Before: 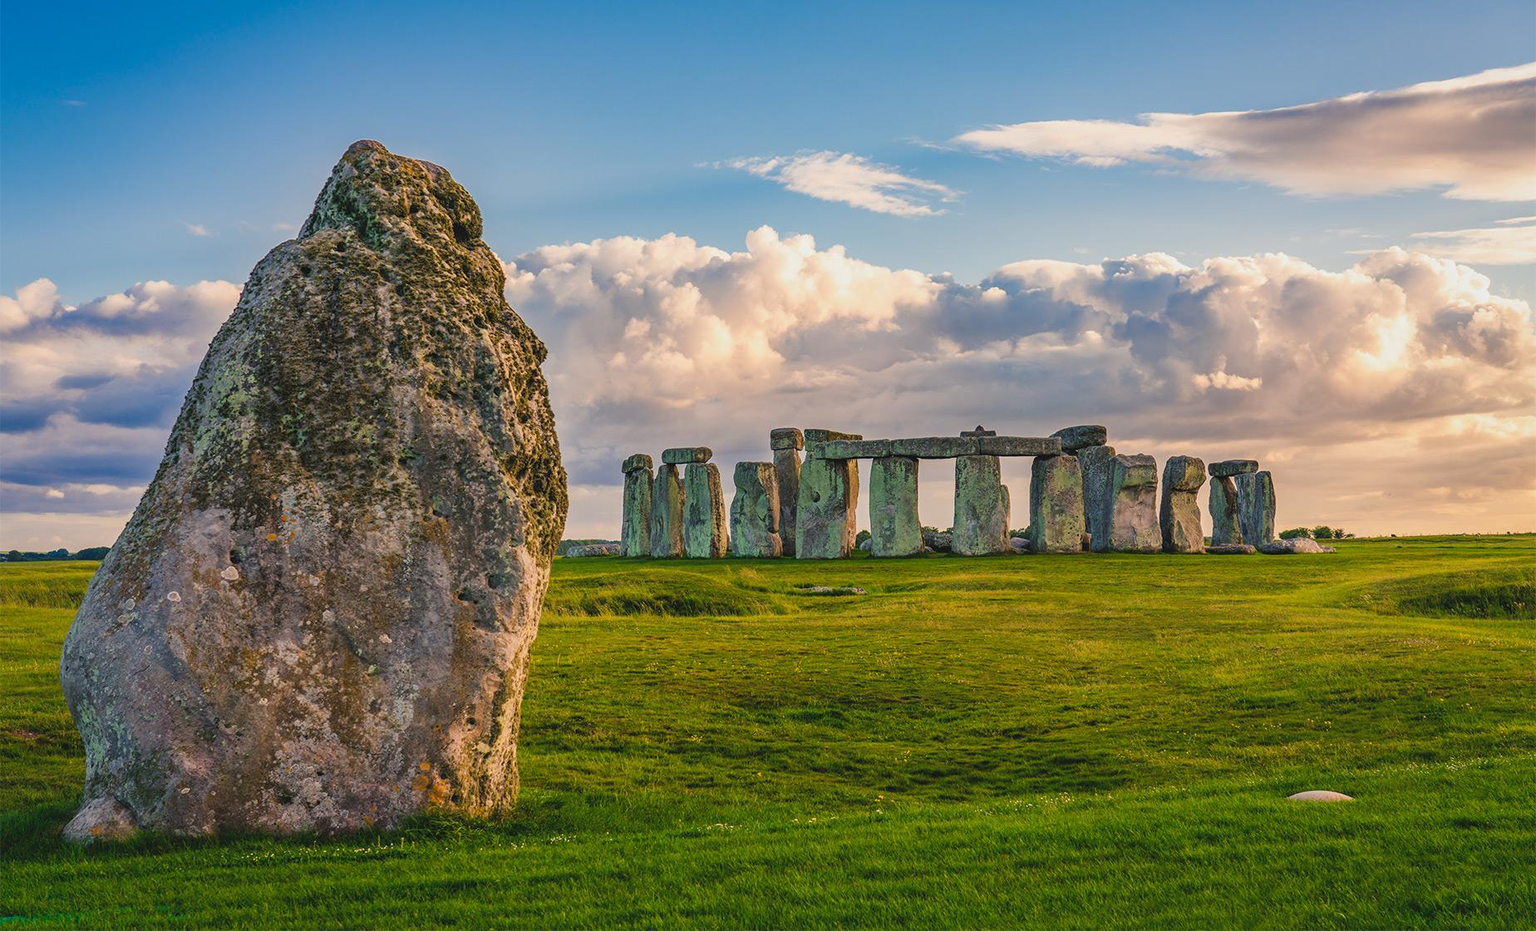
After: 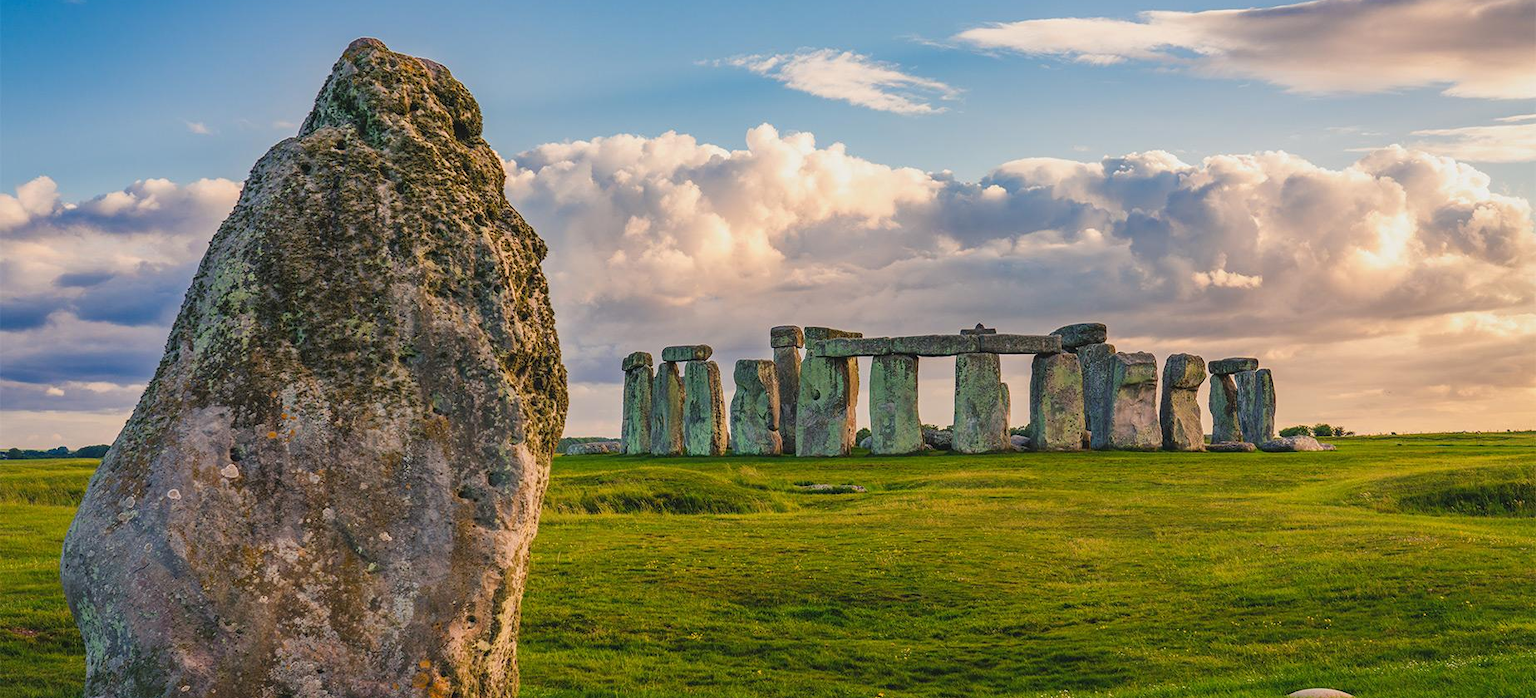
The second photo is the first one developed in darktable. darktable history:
crop: top 11.044%, bottom 13.952%
